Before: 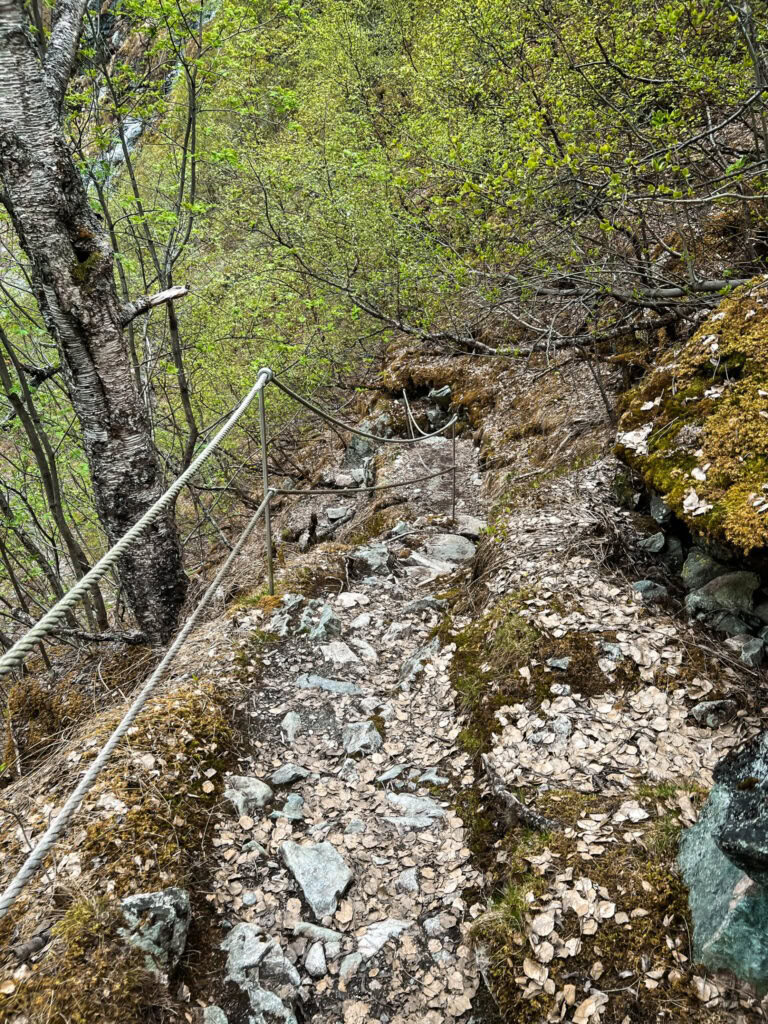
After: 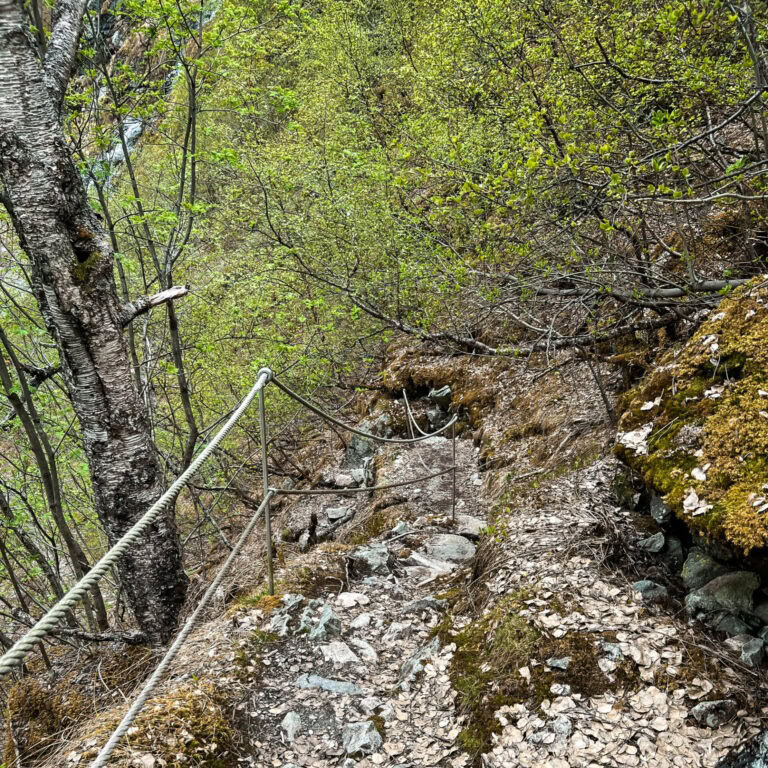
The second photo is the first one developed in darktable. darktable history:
crop: bottom 24.925%
